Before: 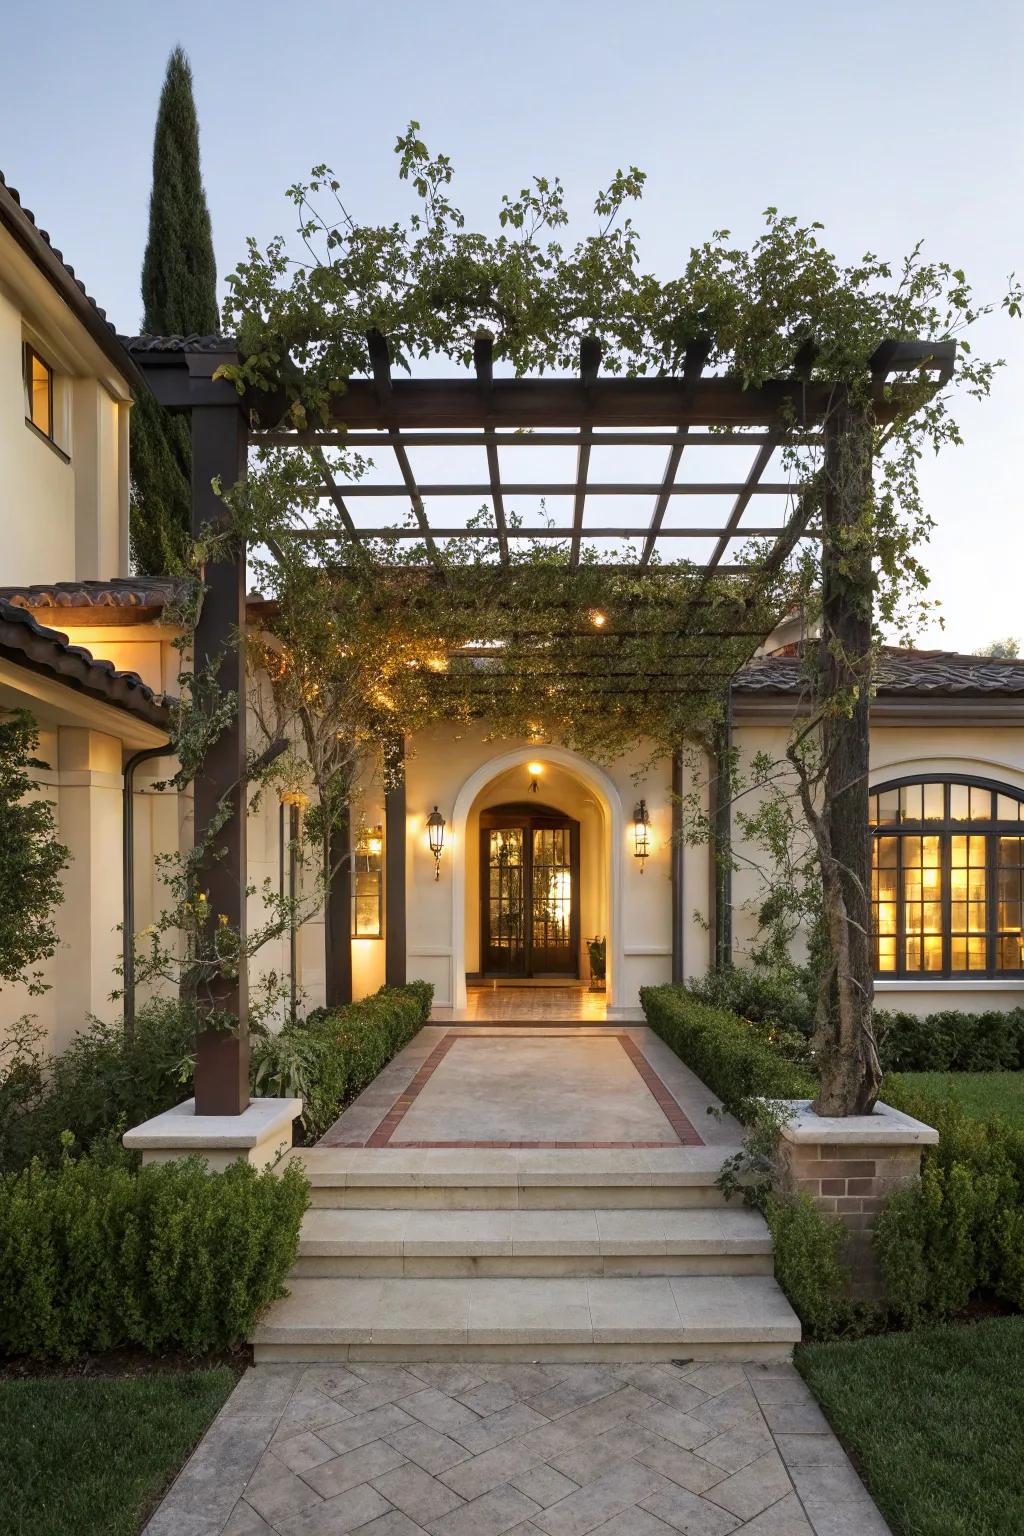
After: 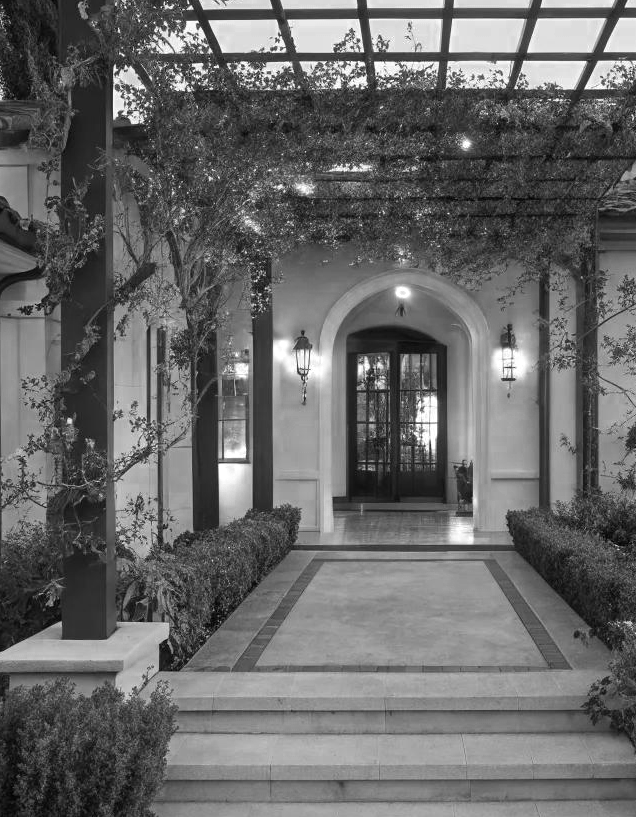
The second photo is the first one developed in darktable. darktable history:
crop: left 13.063%, top 31.053%, right 24.791%, bottom 15.717%
color zones: curves: ch0 [(0.002, 0.593) (0.143, 0.417) (0.285, 0.541) (0.455, 0.289) (0.608, 0.327) (0.727, 0.283) (0.869, 0.571) (1, 0.603)]; ch1 [(0, 0) (0.143, 0) (0.286, 0) (0.429, 0) (0.571, 0) (0.714, 0) (0.857, 0)], mix 31.15%
